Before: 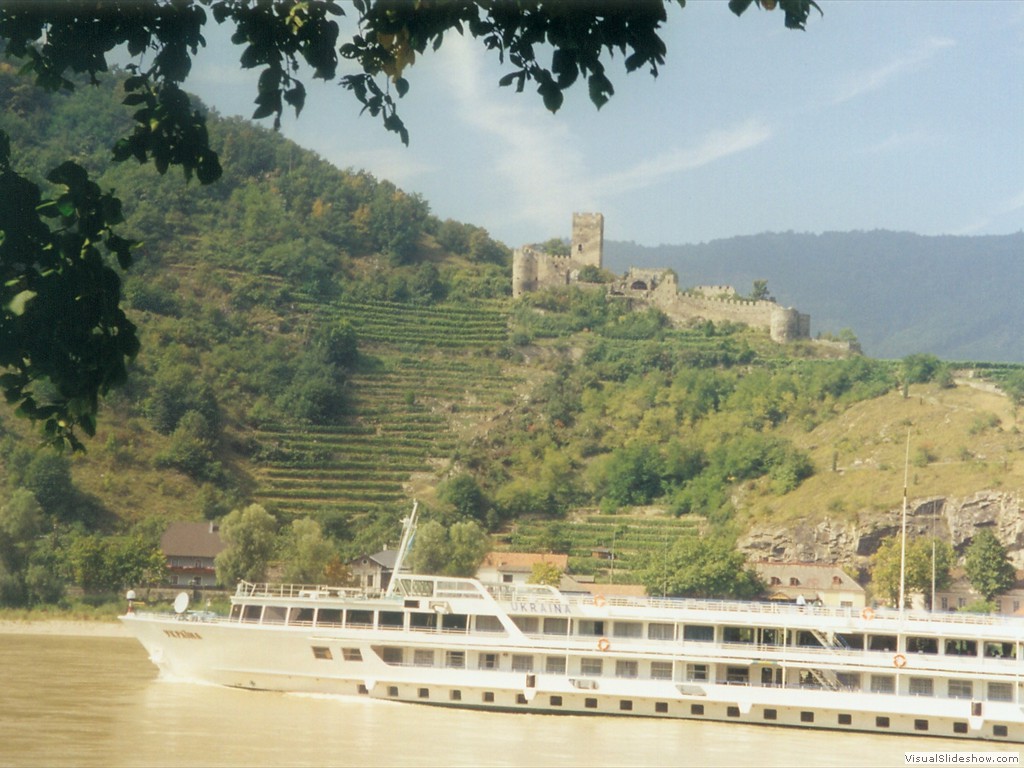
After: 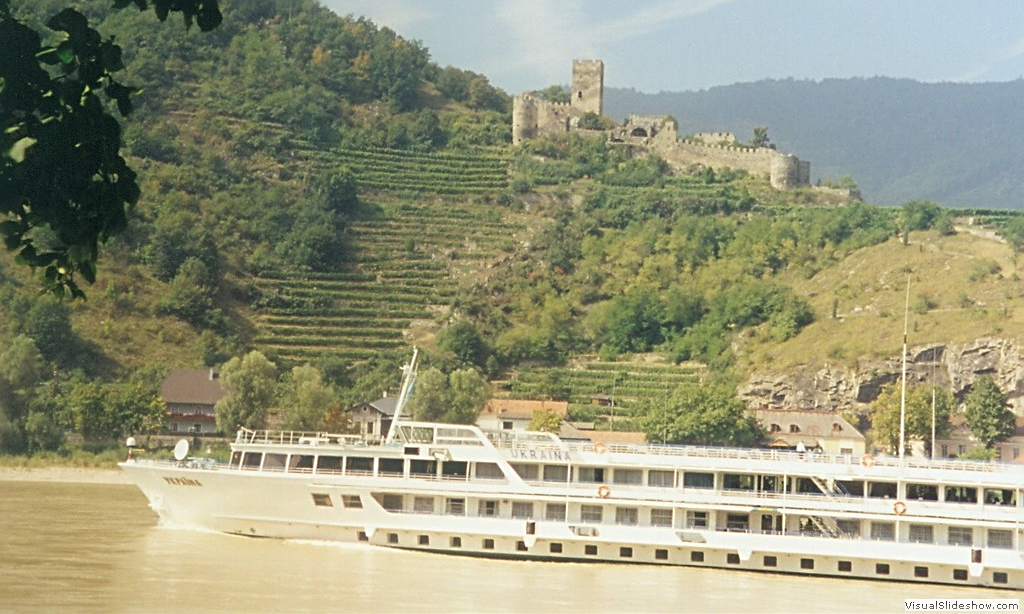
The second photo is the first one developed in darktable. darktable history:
crop and rotate: top 19.998%
sharpen: radius 3.119
